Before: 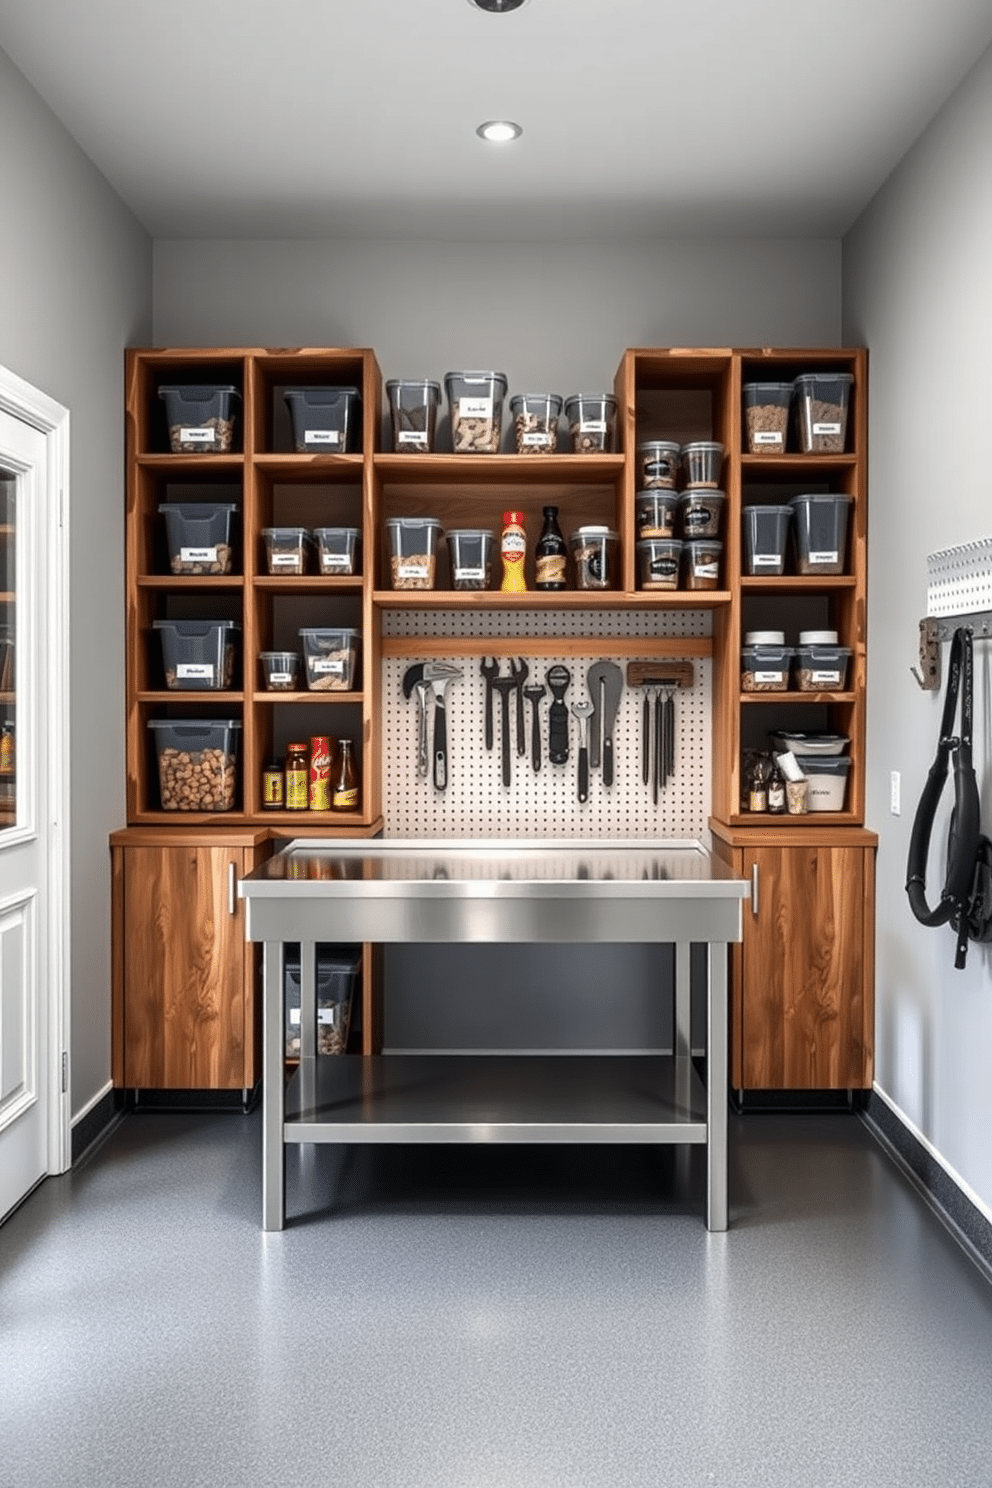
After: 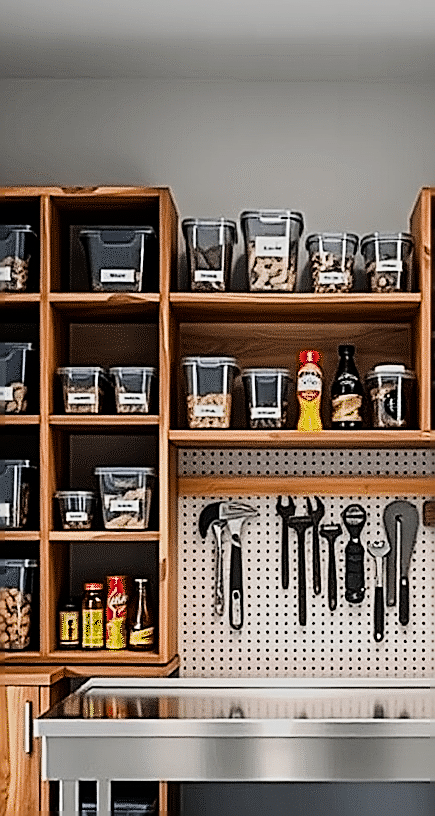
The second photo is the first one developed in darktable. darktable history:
sharpen: amount 1.861
filmic rgb: black relative exposure -7.65 EV, white relative exposure 4.56 EV, hardness 3.61, contrast 1.058
color balance rgb: shadows lift › chroma 0.856%, shadows lift › hue 110.21°, linear chroma grading › global chroma 15.449%, perceptual saturation grading › global saturation 0.017%, perceptual saturation grading › mid-tones 11.04%, global vibrance 11.306%, contrast 4.902%
crop: left 20.582%, top 10.846%, right 35.545%, bottom 34.313%
